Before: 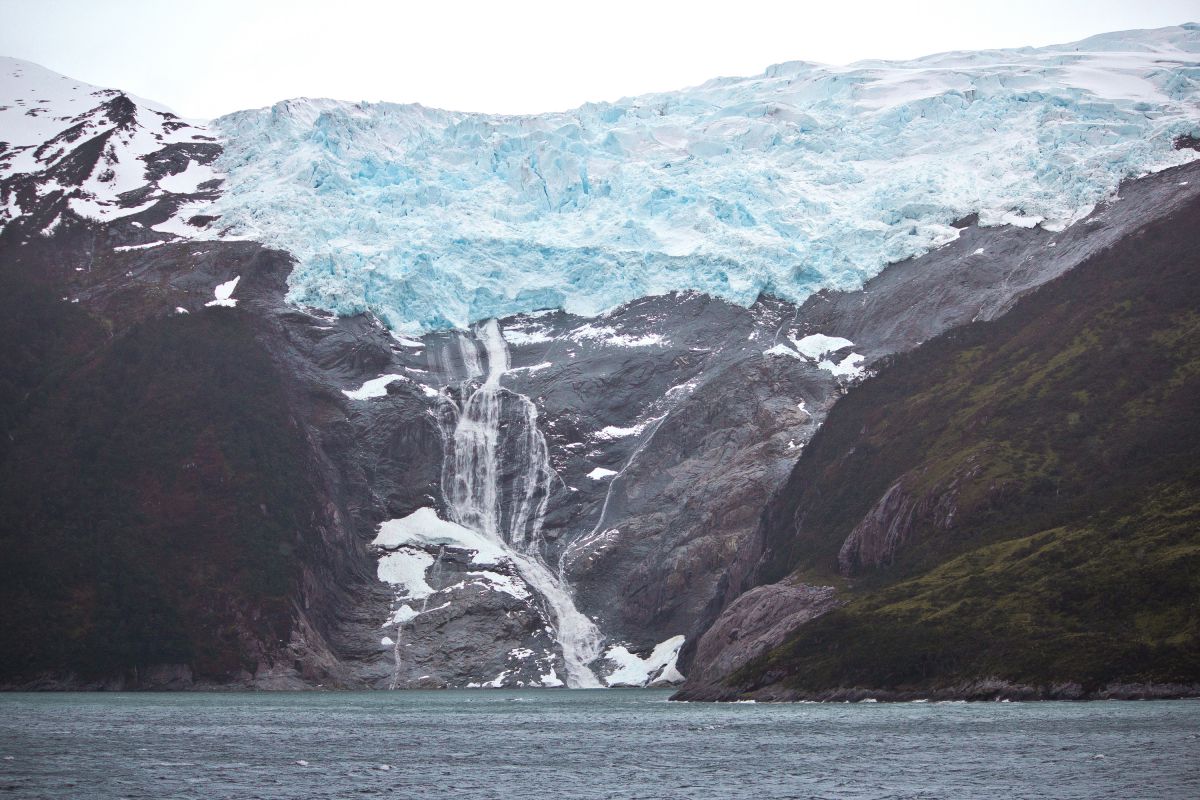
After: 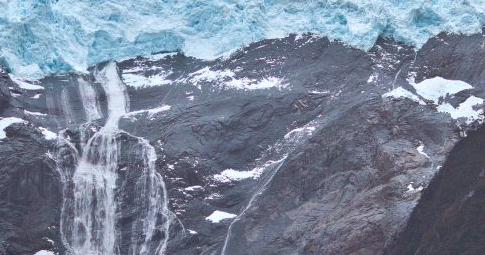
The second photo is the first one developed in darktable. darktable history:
white balance: red 0.974, blue 1.044
local contrast: mode bilateral grid, contrast 100, coarseness 100, detail 94%, midtone range 0.2
crop: left 31.751%, top 32.172%, right 27.8%, bottom 35.83%
shadows and highlights: shadows 60, soften with gaussian
